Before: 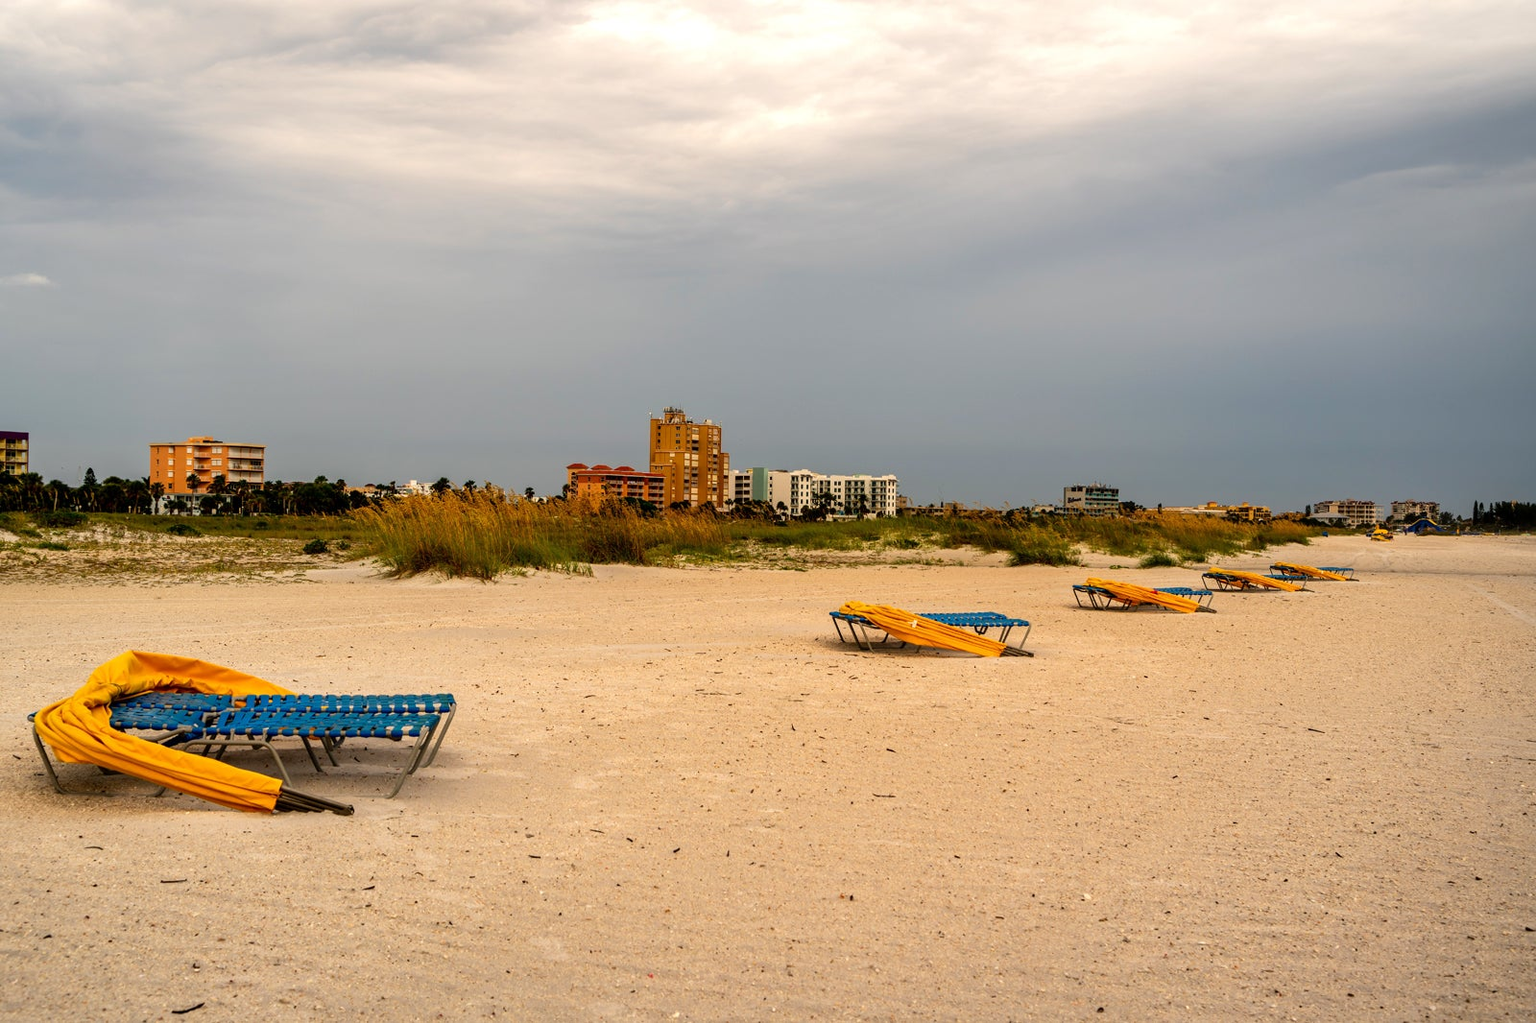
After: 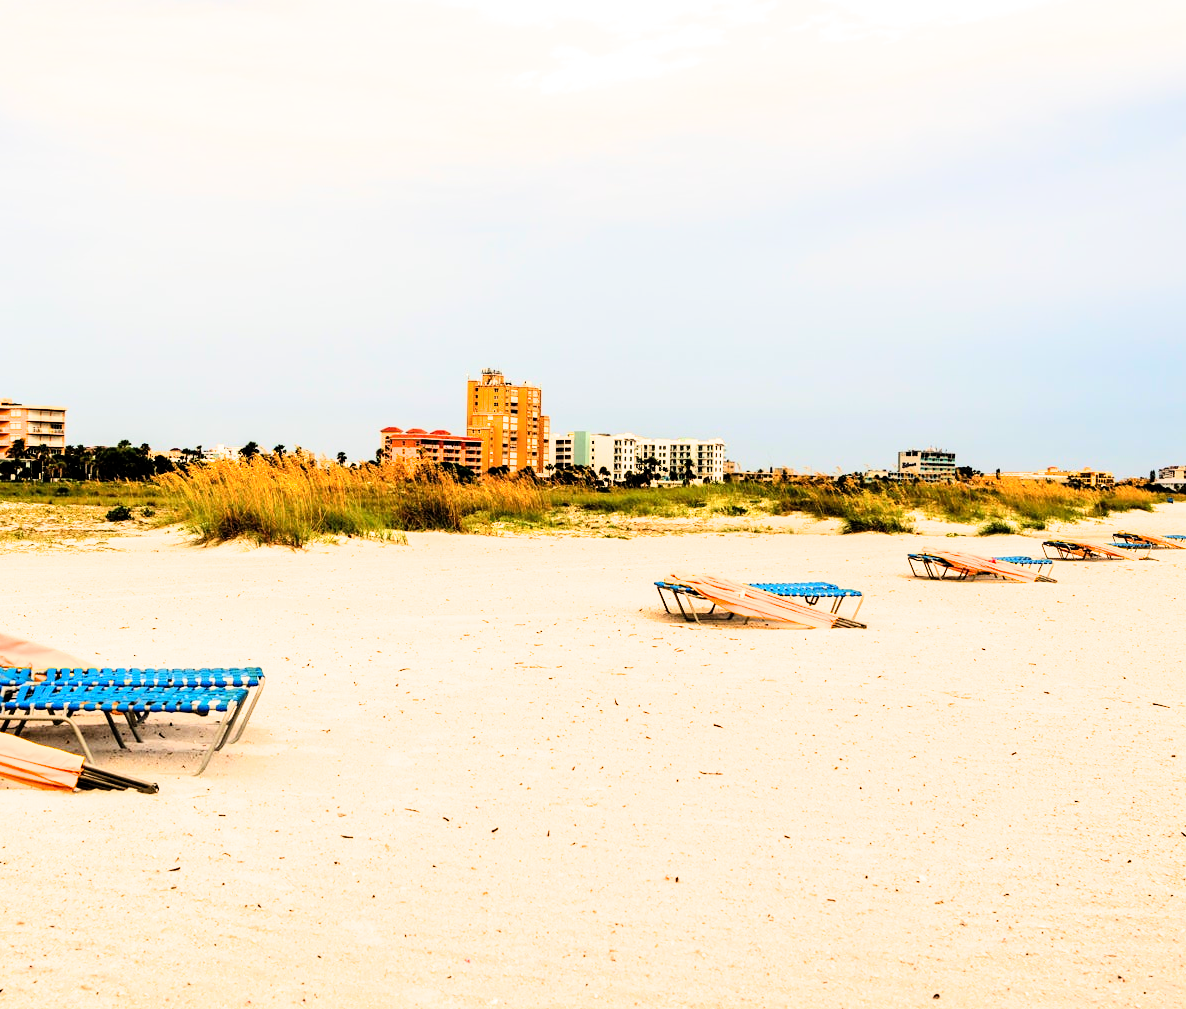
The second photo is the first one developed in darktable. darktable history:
exposure: black level correction 0, exposure 1.2 EV, compensate highlight preservation false
filmic rgb: middle gray luminance 12.69%, black relative exposure -10.2 EV, white relative exposure 3.47 EV, target black luminance 0%, hardness 5.71, latitude 44.95%, contrast 1.229, highlights saturation mix 4.88%, shadows ↔ highlights balance 27.26%
crop and rotate: left 13.223%, top 5.294%, right 12.621%
tone curve: curves: ch0 [(0, 0) (0.055, 0.057) (0.258, 0.307) (0.434, 0.543) (0.517, 0.657) (0.745, 0.874) (1, 1)]; ch1 [(0, 0) (0.346, 0.307) (0.418, 0.383) (0.46, 0.439) (0.482, 0.493) (0.502, 0.497) (0.517, 0.506) (0.55, 0.561) (0.588, 0.61) (0.646, 0.688) (1, 1)]; ch2 [(0, 0) (0.346, 0.34) (0.431, 0.45) (0.485, 0.499) (0.5, 0.503) (0.527, 0.508) (0.545, 0.562) (0.679, 0.706) (1, 1)], color space Lab, linked channels, preserve colors none
